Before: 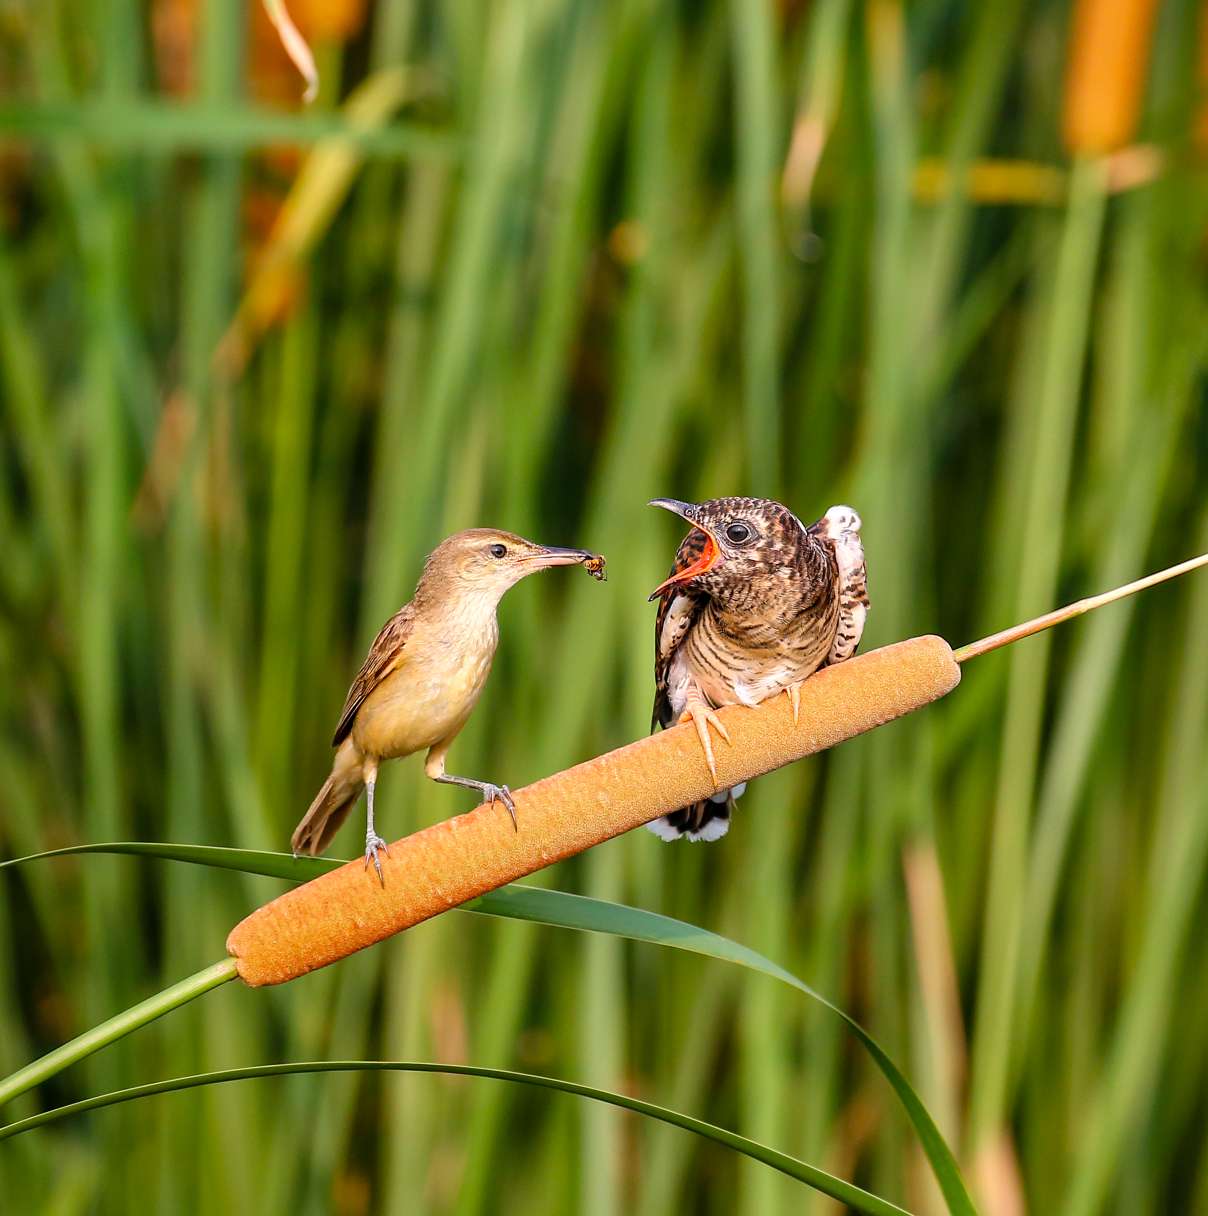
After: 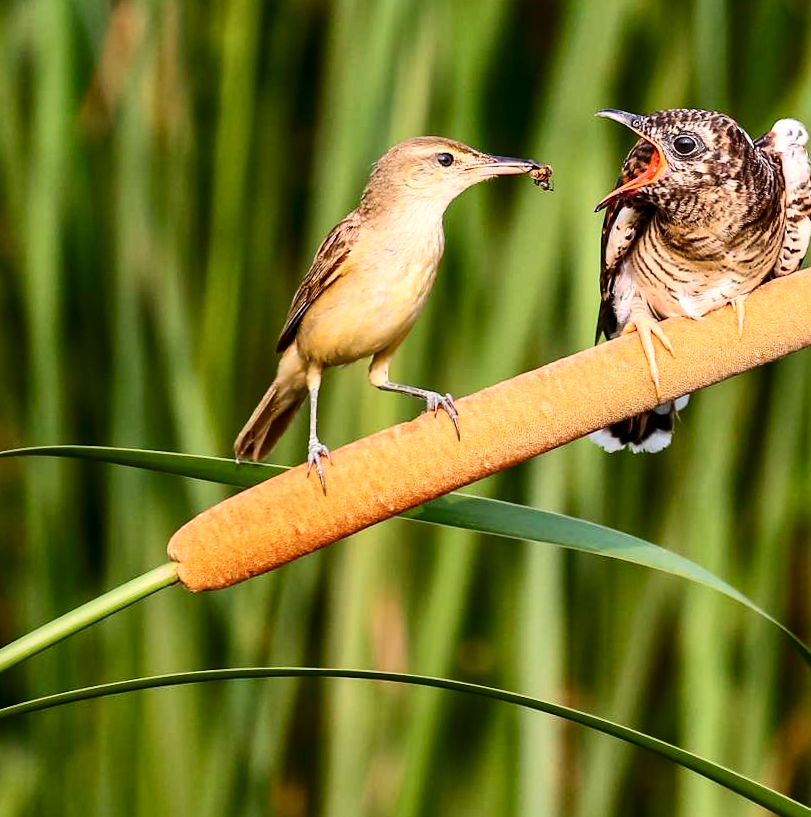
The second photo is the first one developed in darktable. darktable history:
crop and rotate: angle -0.82°, left 3.85%, top 31.828%, right 27.992%
contrast brightness saturation: contrast 0.28
